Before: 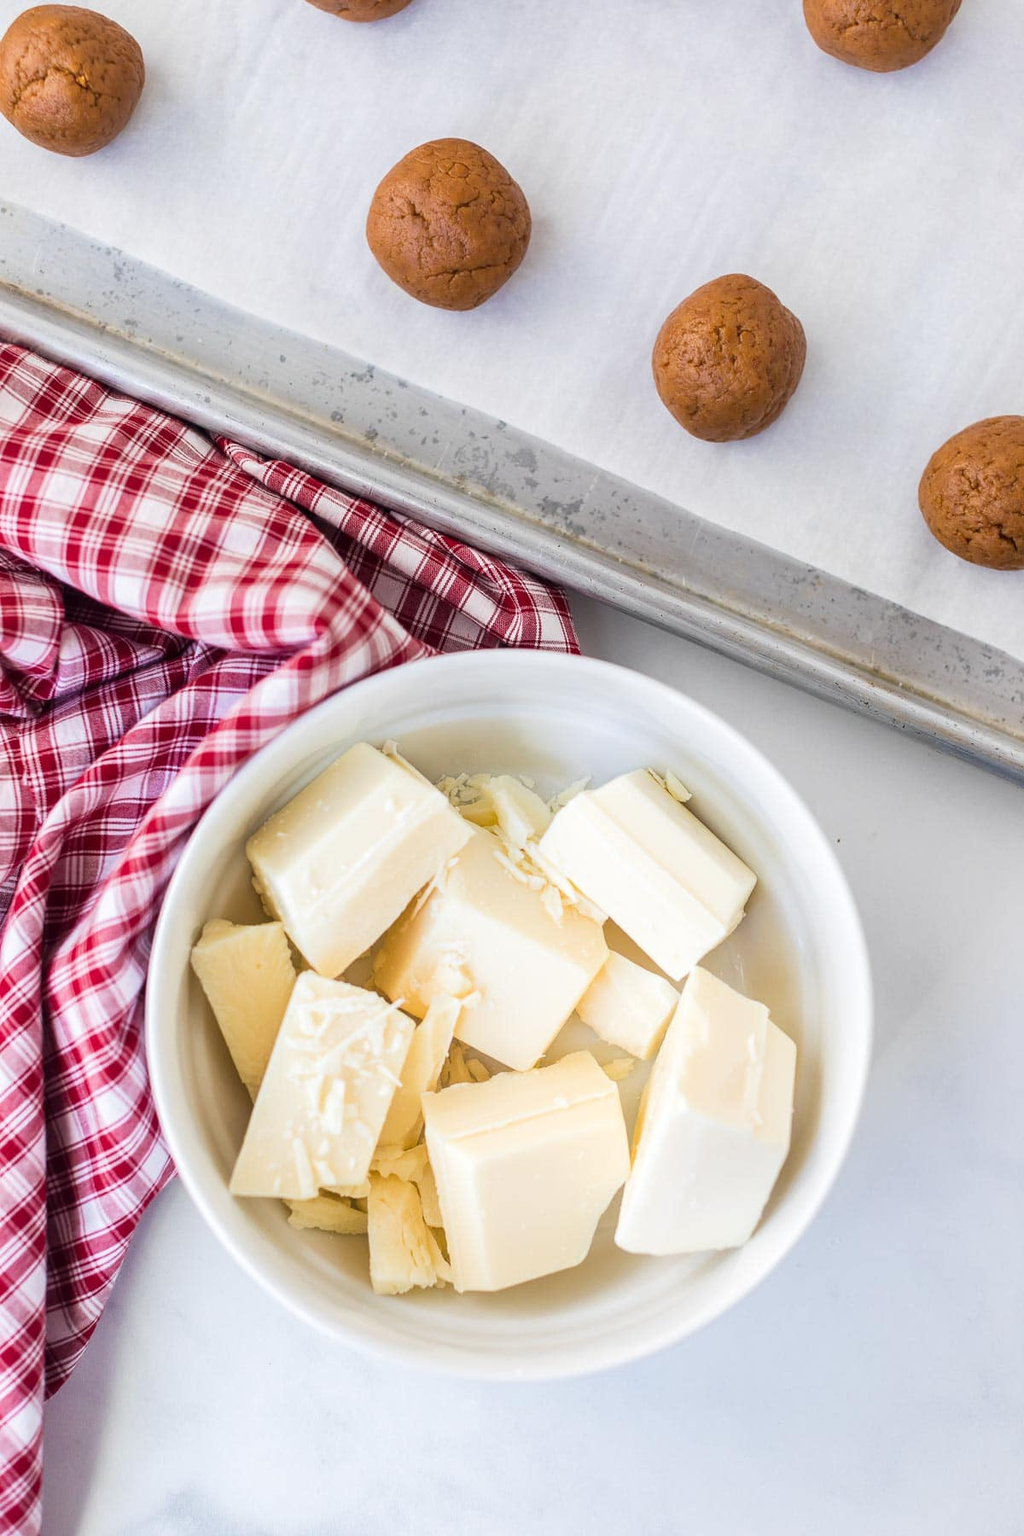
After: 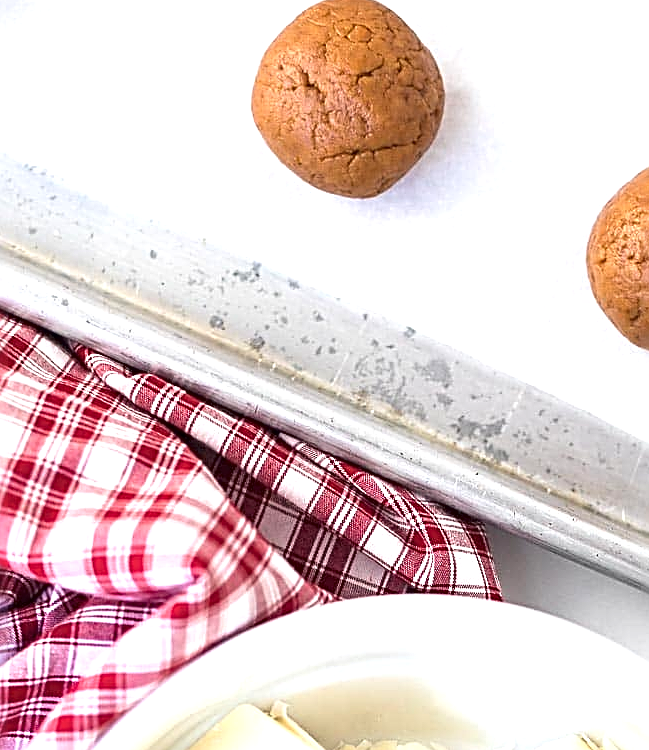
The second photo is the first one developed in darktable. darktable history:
exposure: exposure 0.775 EV, compensate exposure bias true, compensate highlight preservation false
crop: left 14.883%, top 9.238%, right 31.012%, bottom 49.064%
sharpen: radius 3.032, amount 0.767
contrast brightness saturation: saturation -0.054
